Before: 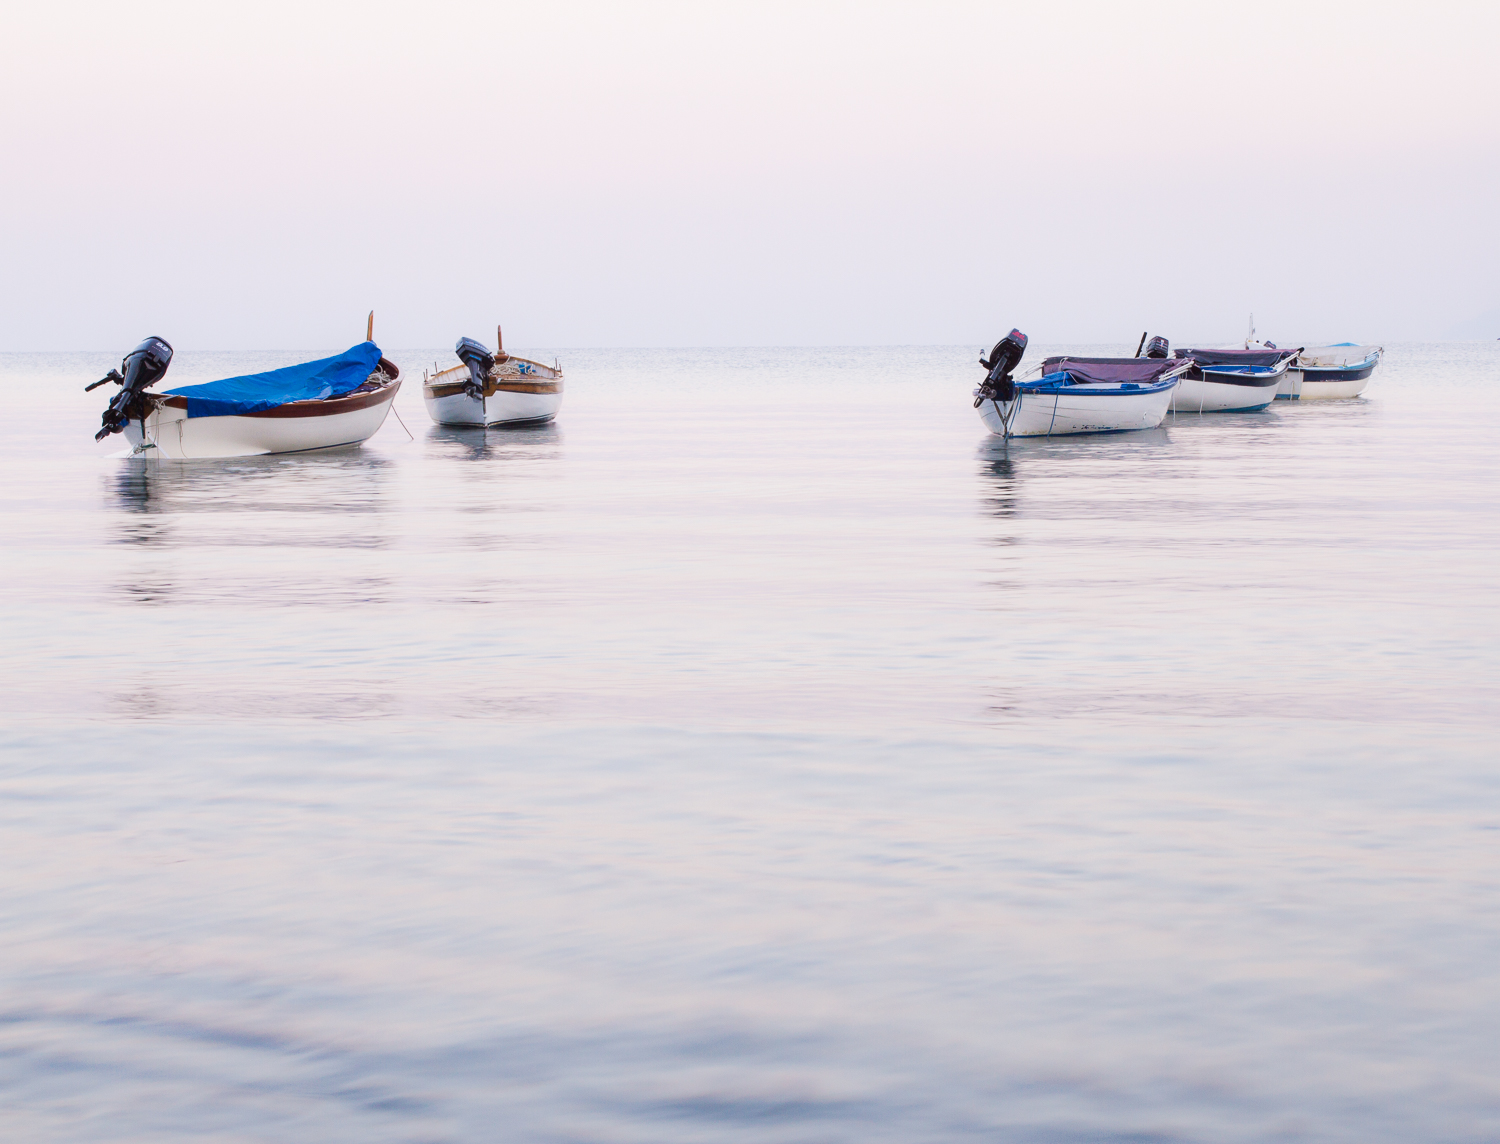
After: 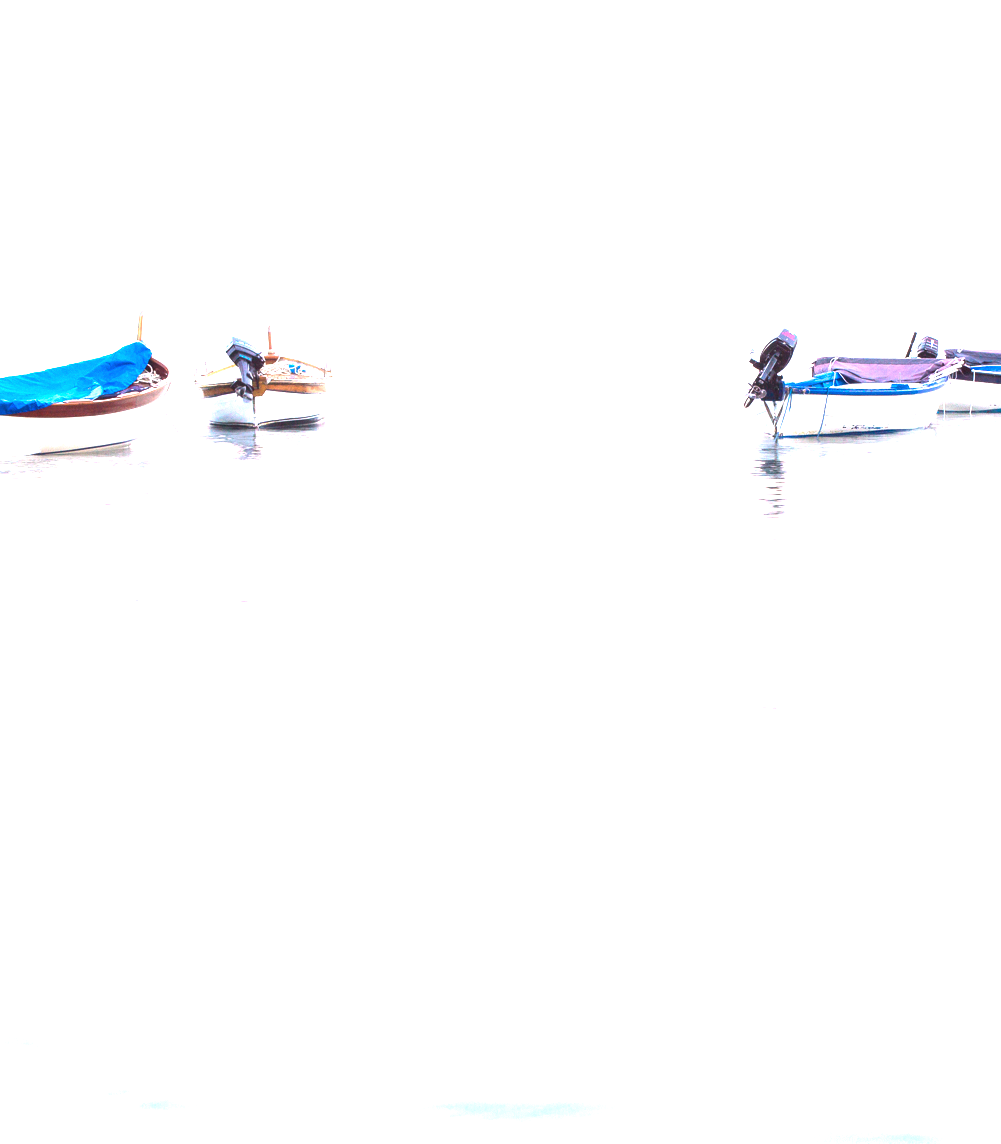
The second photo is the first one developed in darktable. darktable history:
crop: left 15.366%, right 17.836%
exposure: black level correction 0, exposure 1.996 EV, compensate highlight preservation false
